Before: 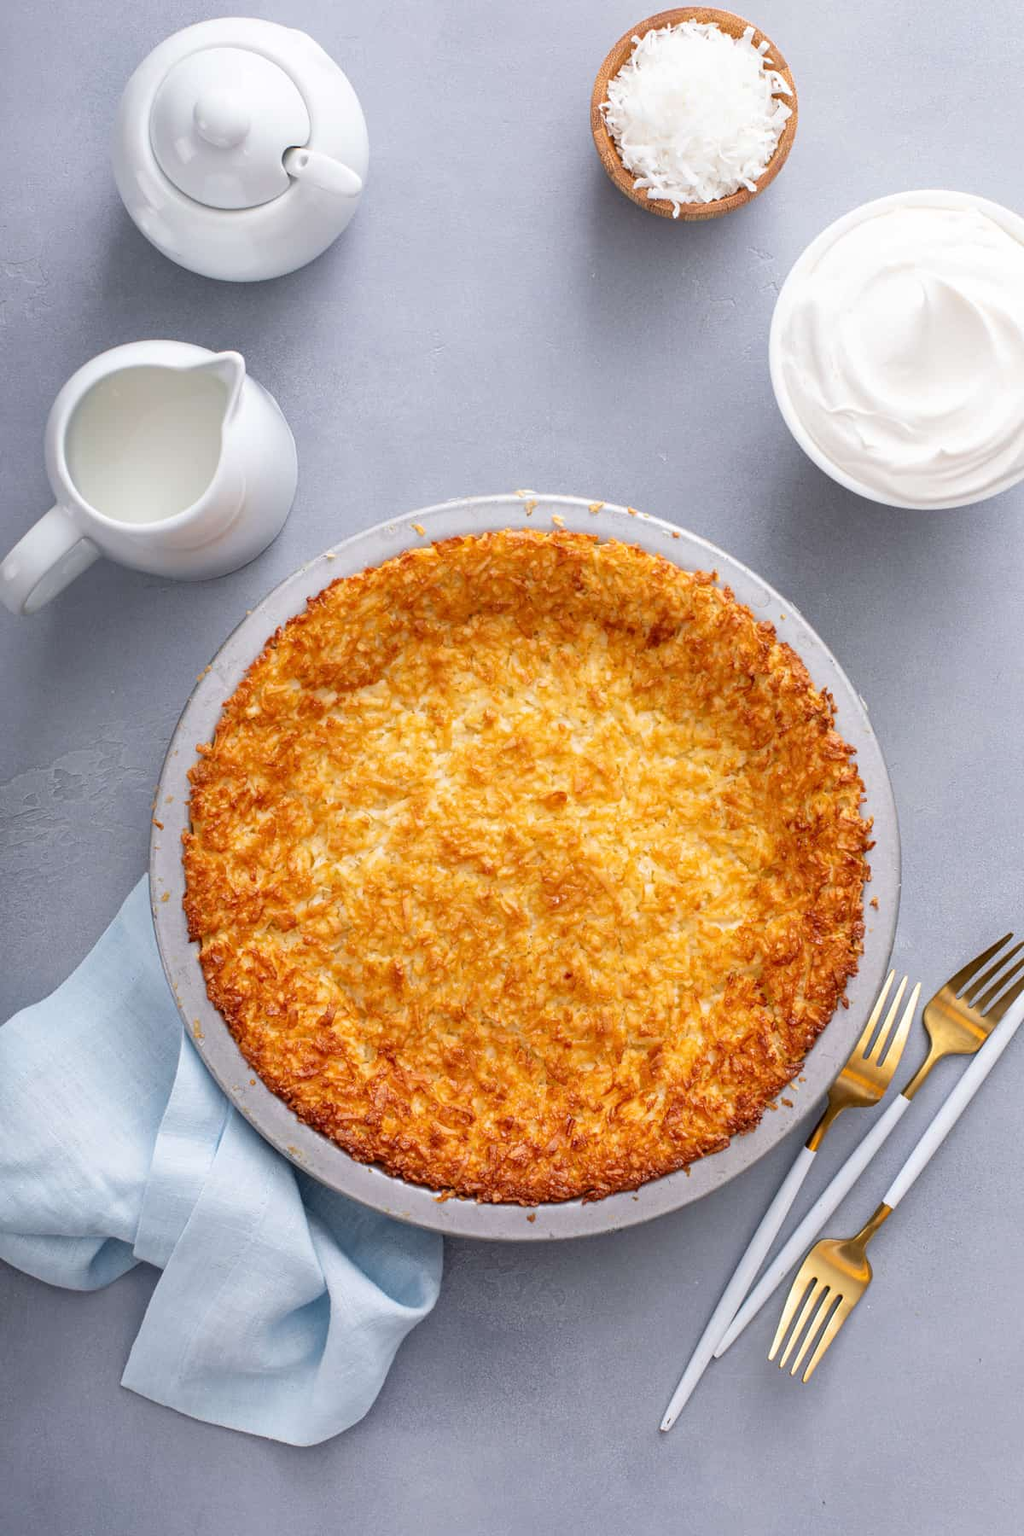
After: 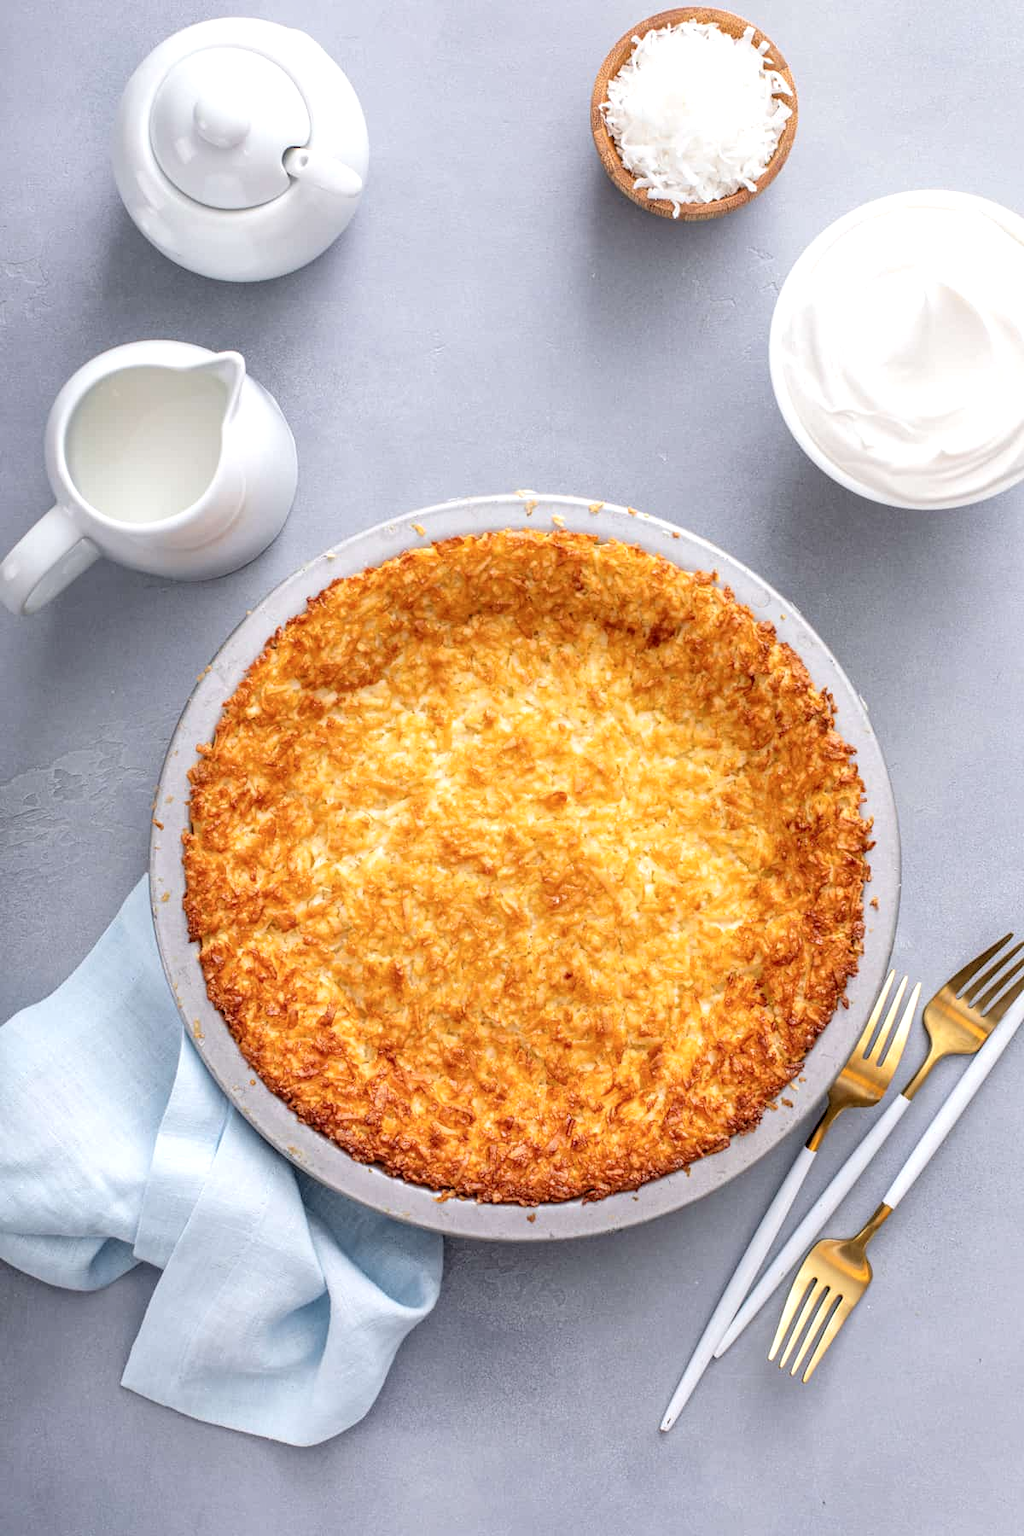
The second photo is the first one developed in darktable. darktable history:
local contrast: detail 142%
contrast brightness saturation: brightness 0.15
